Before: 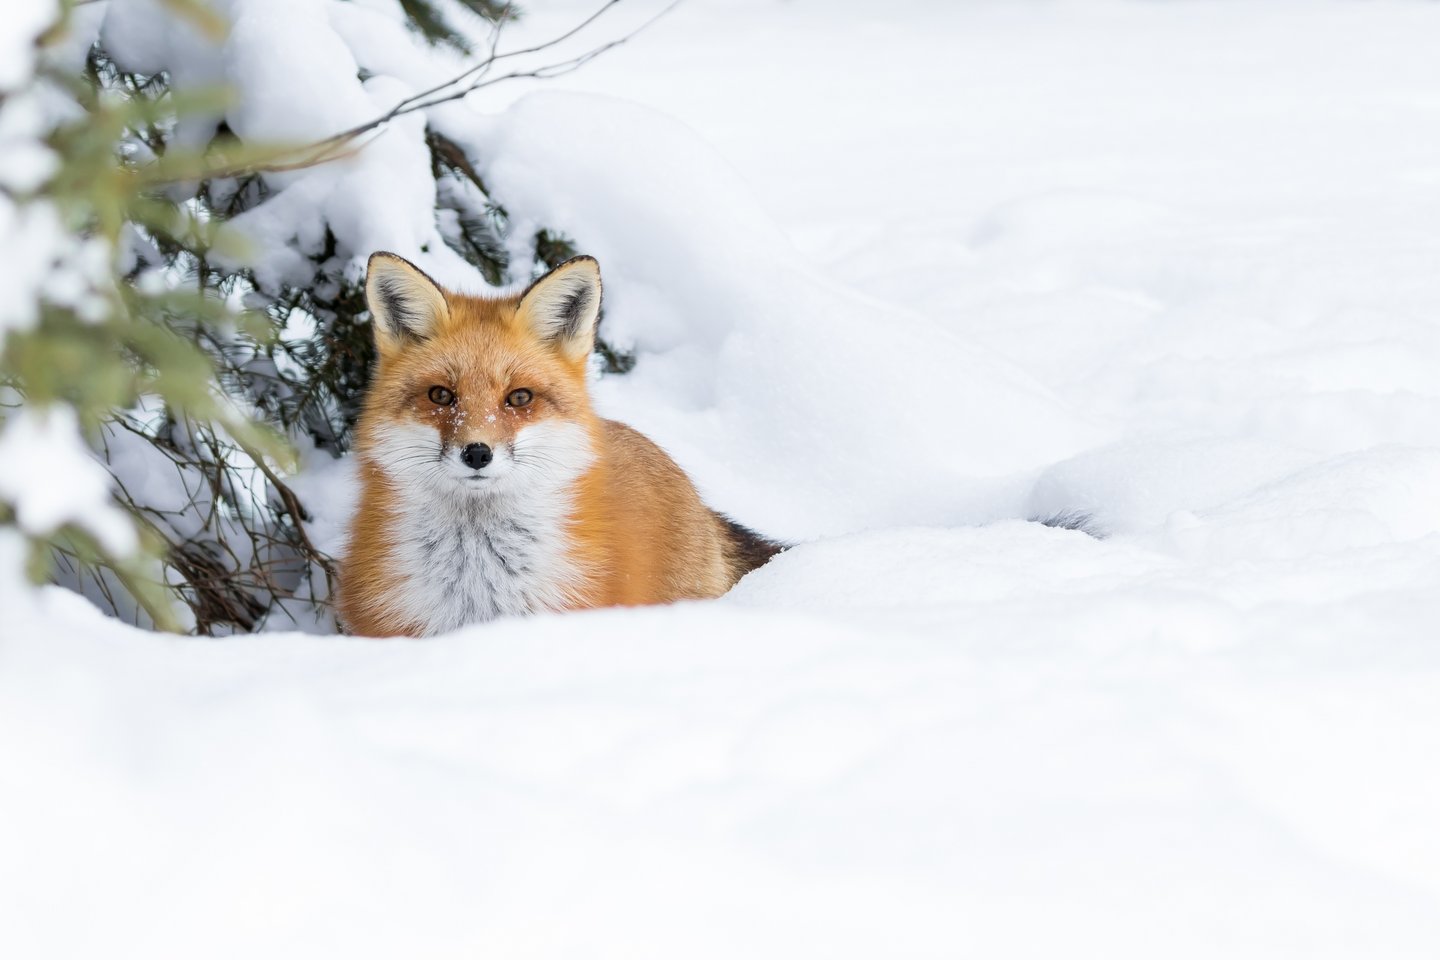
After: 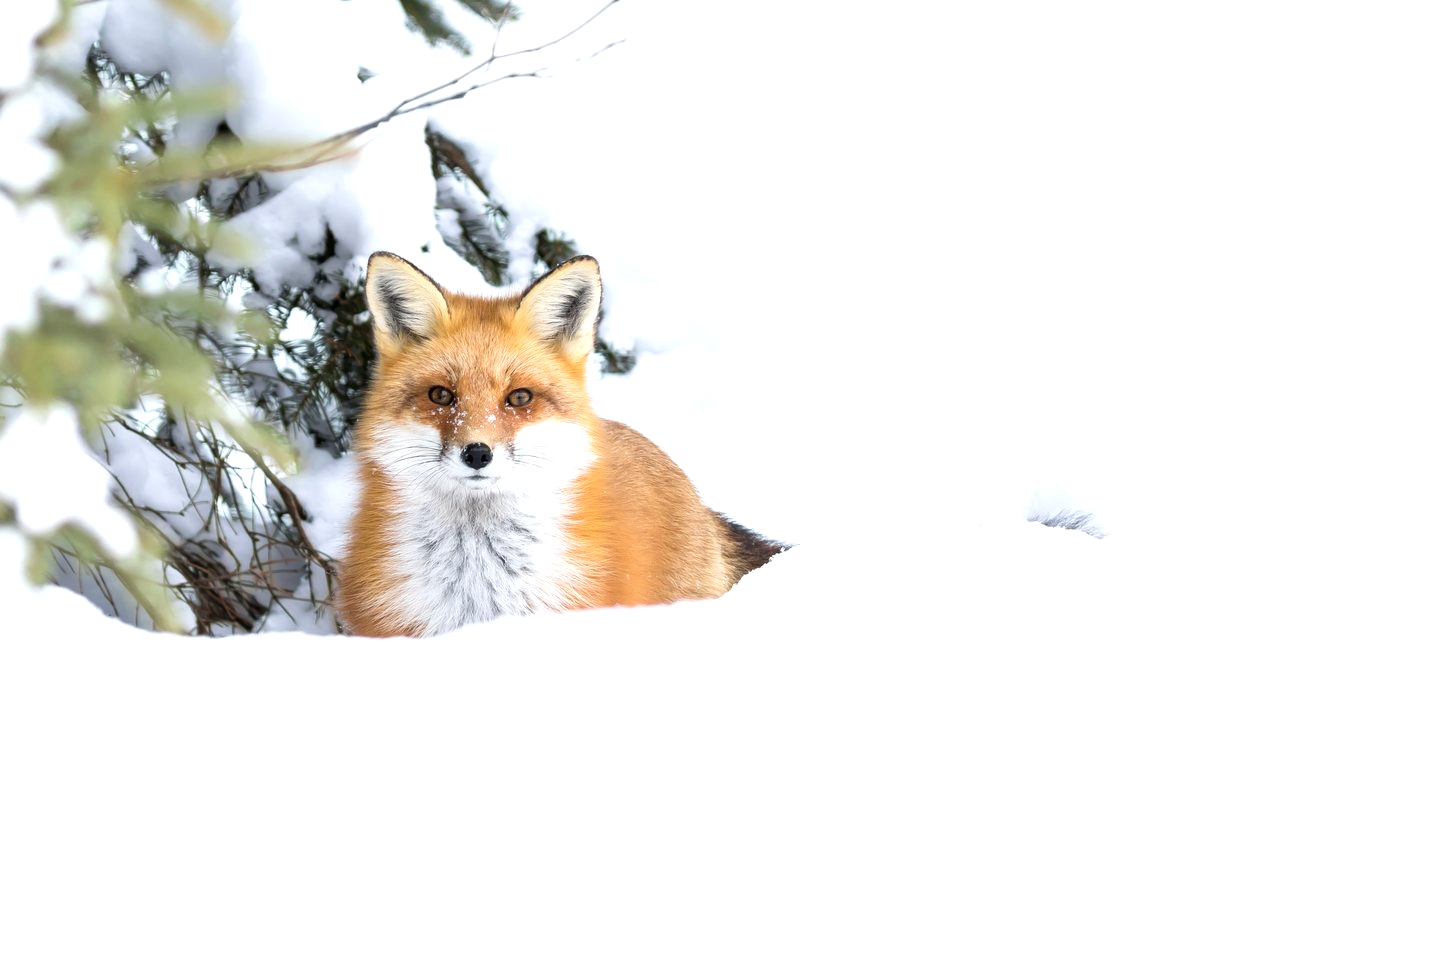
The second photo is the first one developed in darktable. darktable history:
exposure: exposure 0.604 EV, compensate highlight preservation false
